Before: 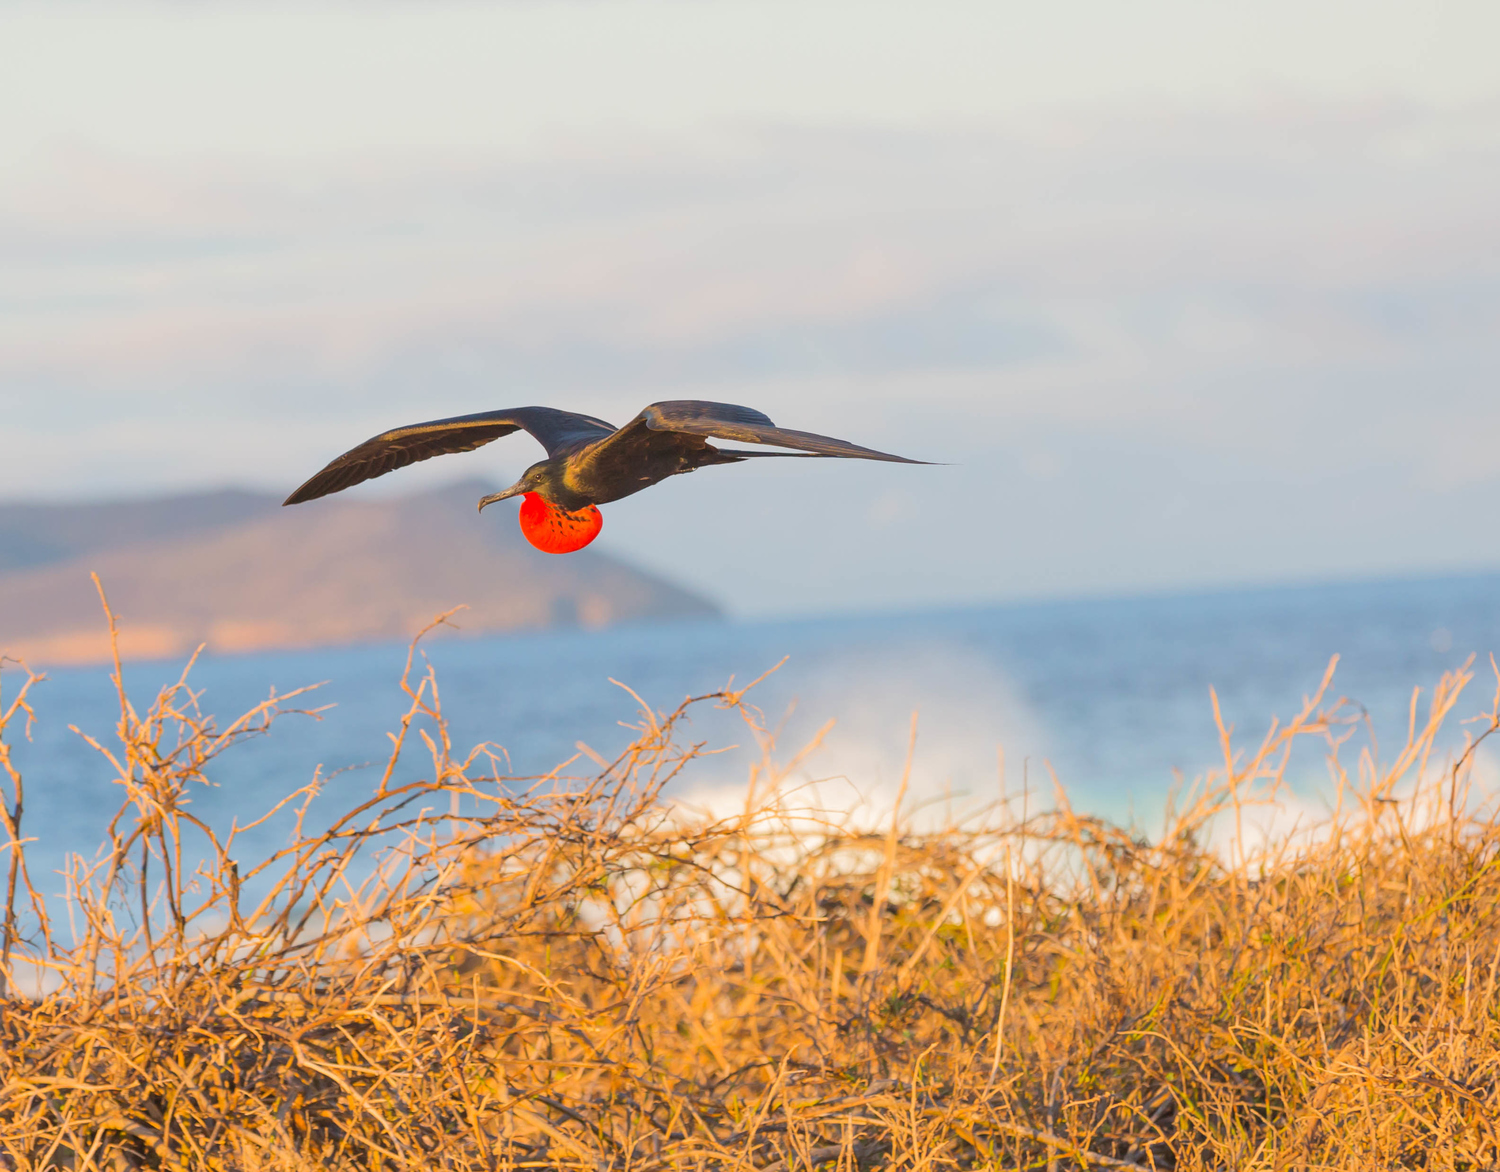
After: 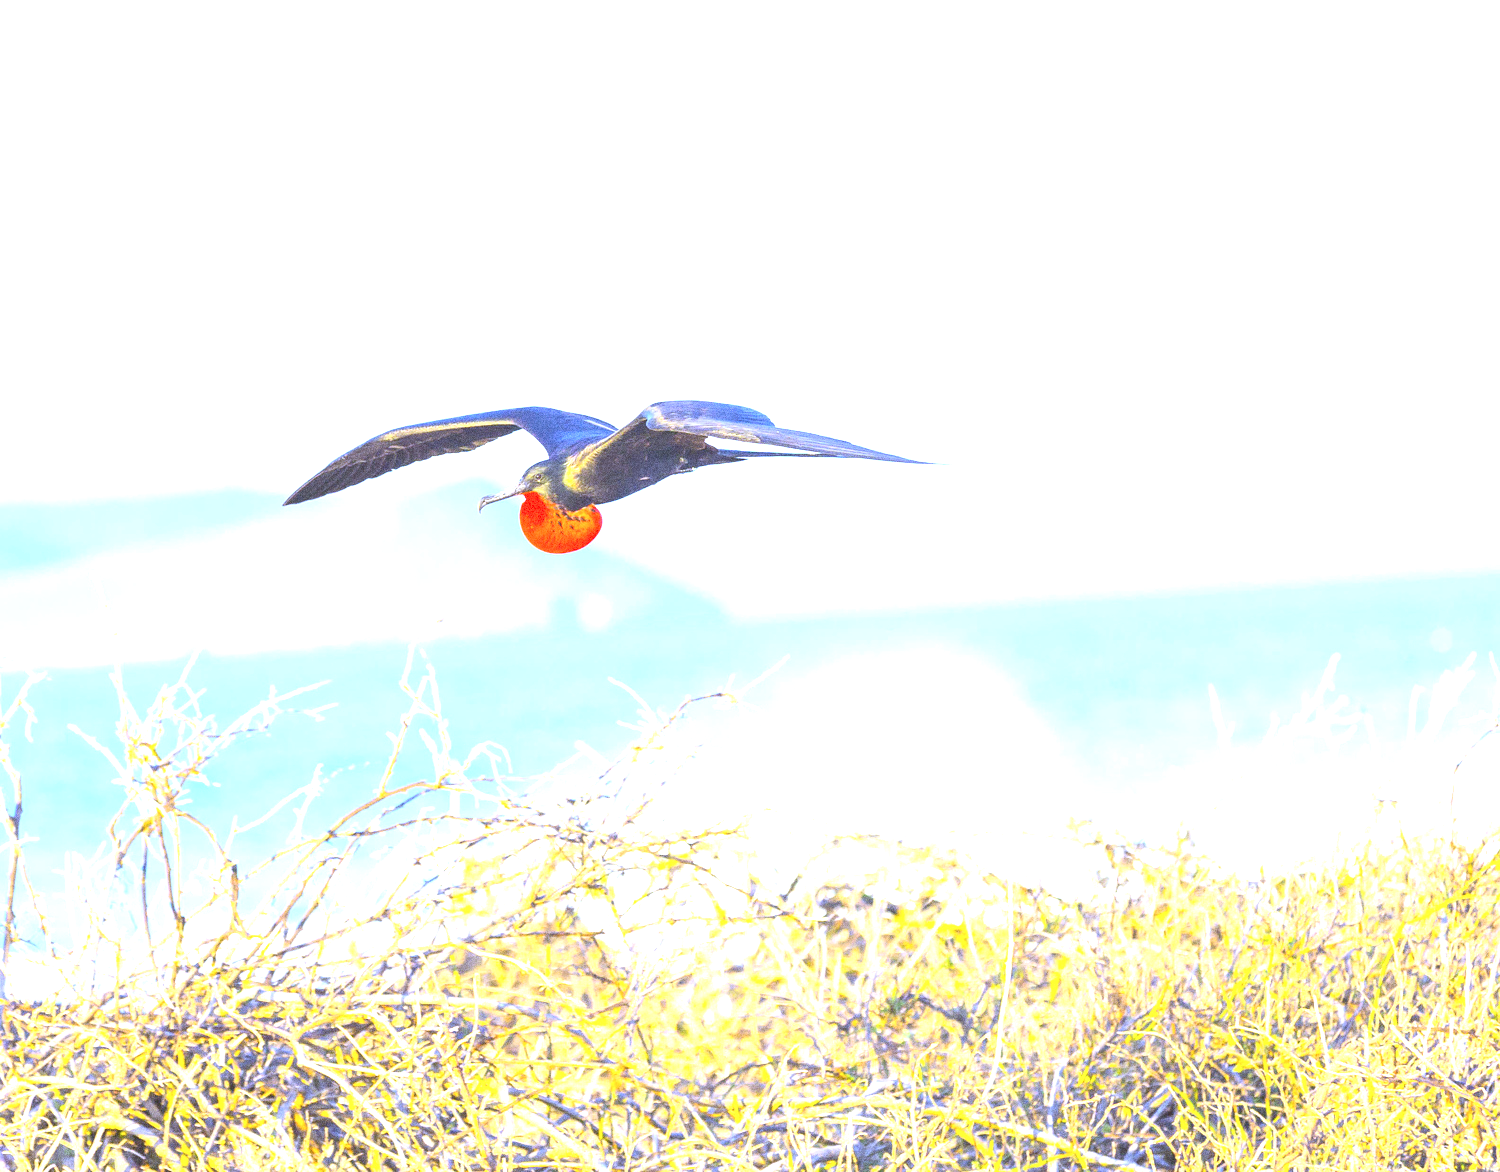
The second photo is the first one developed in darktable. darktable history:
white balance: red 0.766, blue 1.537
exposure: black level correction 0, exposure 2.088 EV, compensate exposure bias true, compensate highlight preservation false
grain: coarseness 0.09 ISO, strength 40%
contrast brightness saturation: saturation -0.05
